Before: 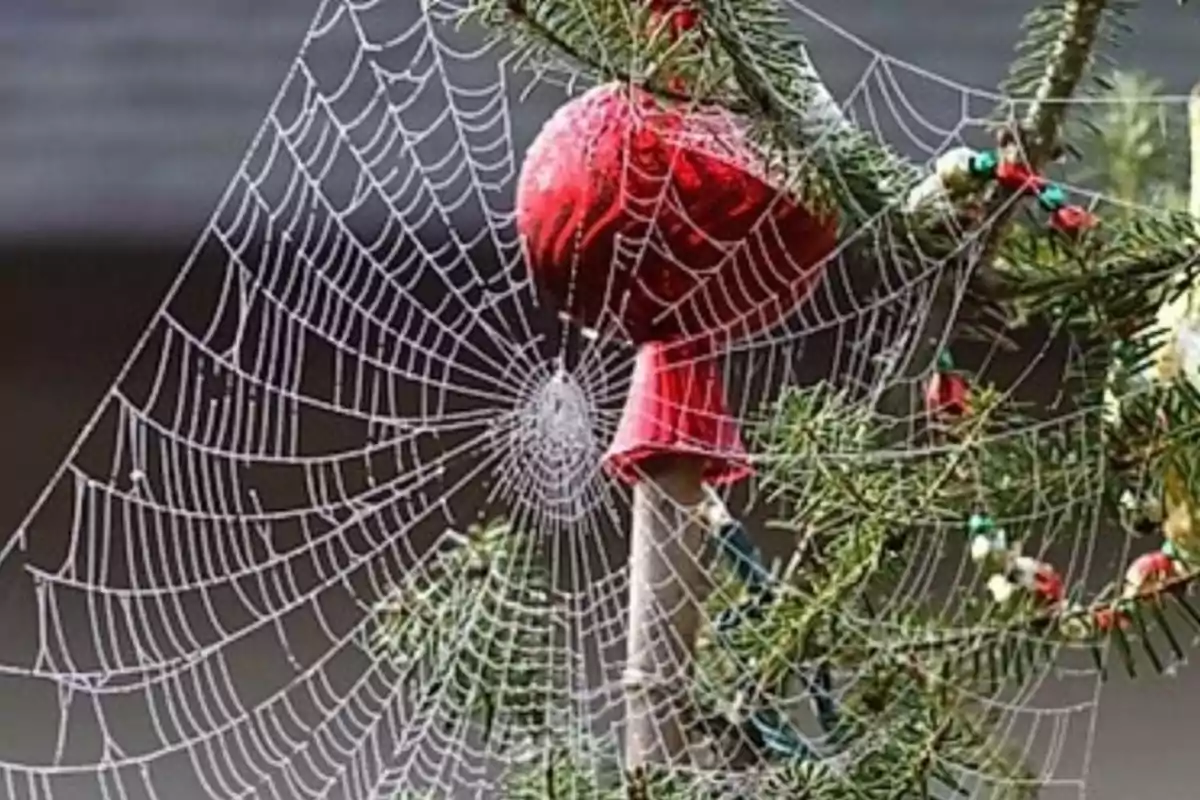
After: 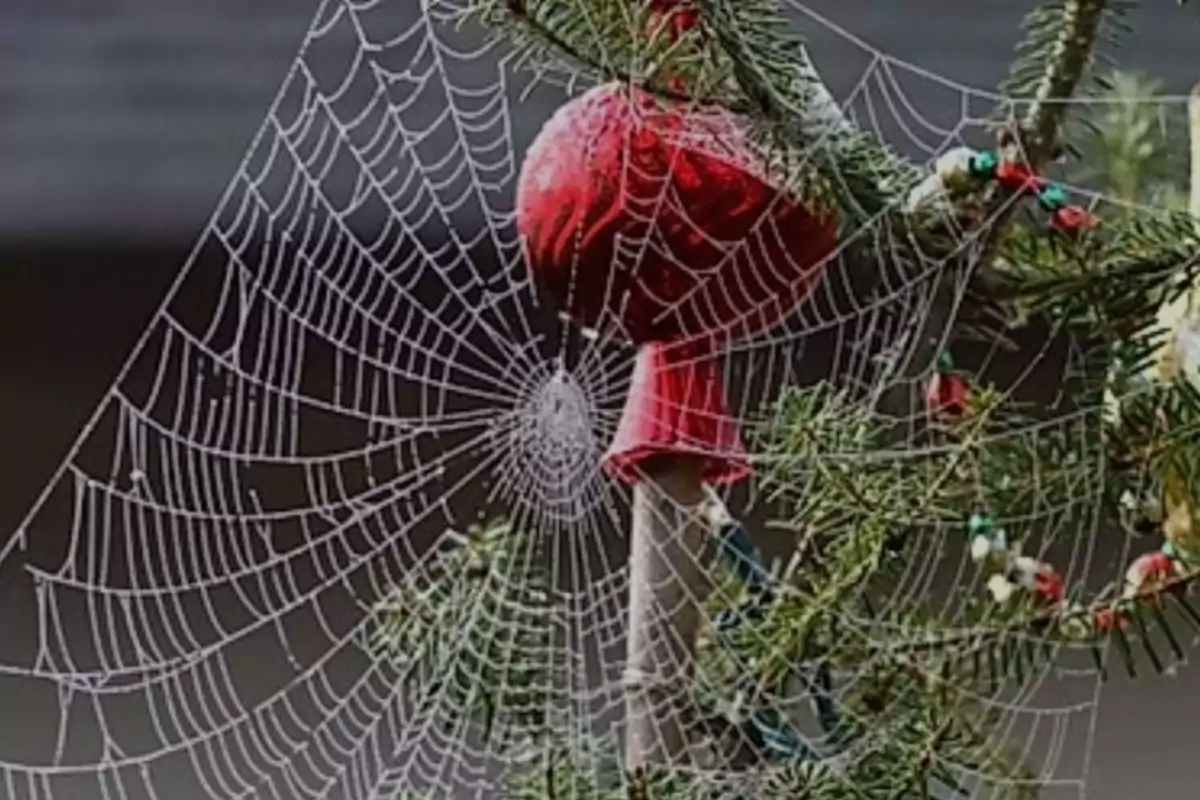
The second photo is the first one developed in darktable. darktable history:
exposure: black level correction 0, exposure -0.721 EV, compensate highlight preservation false
